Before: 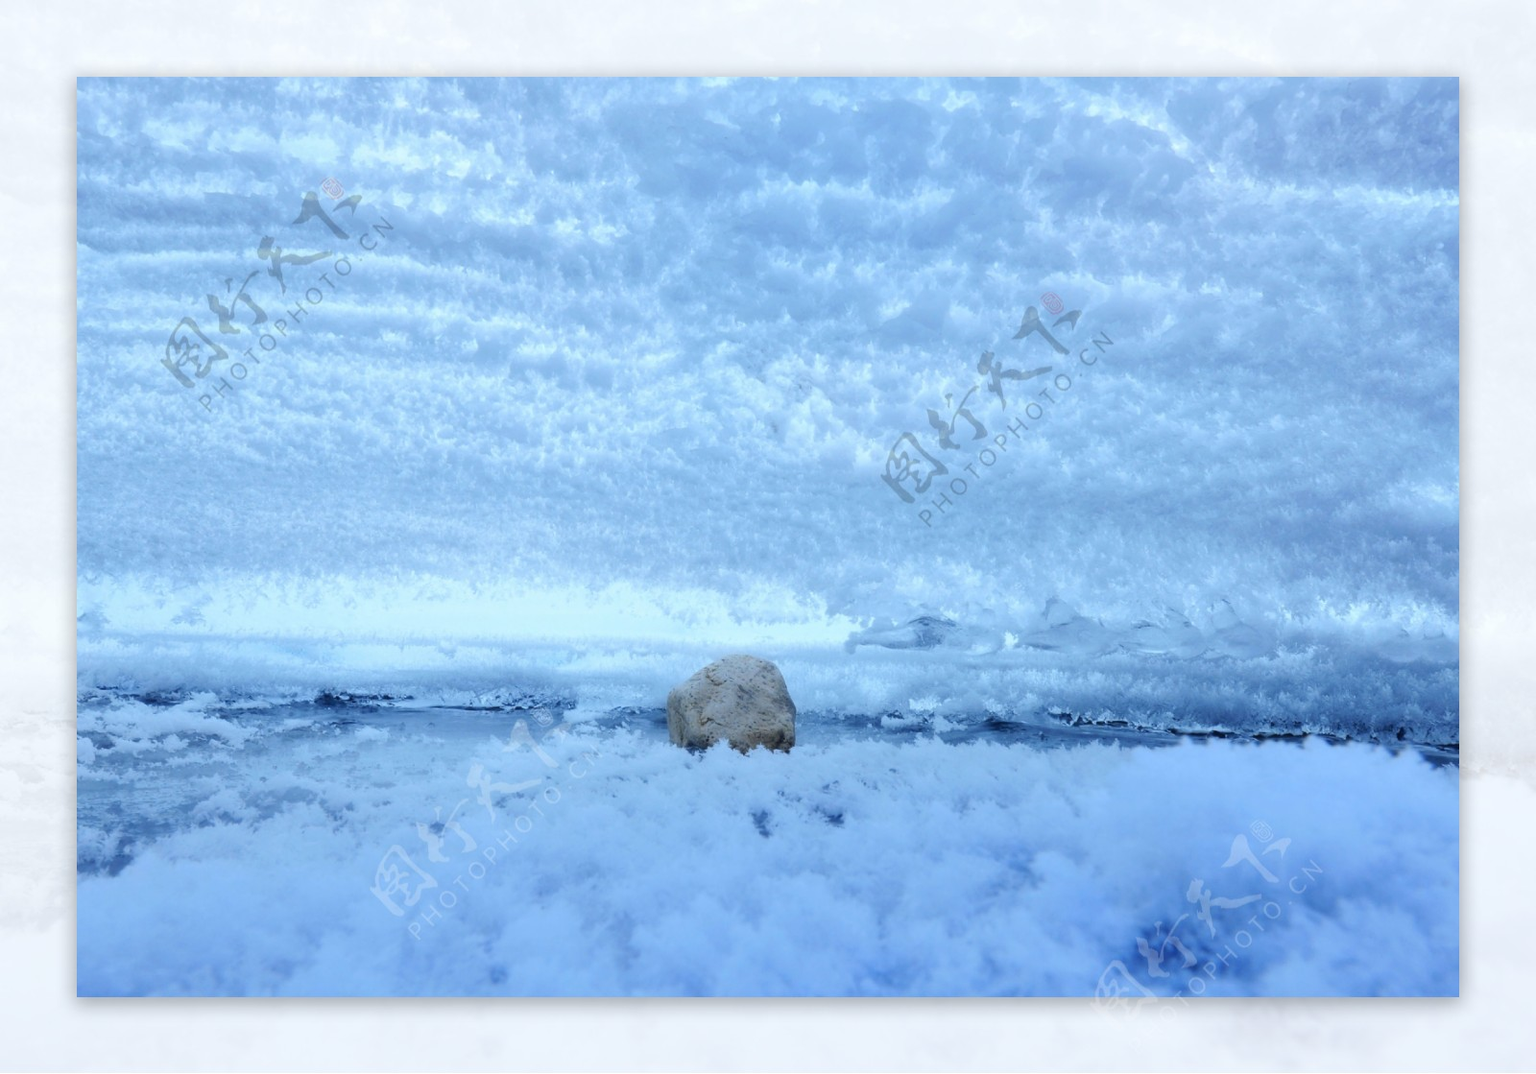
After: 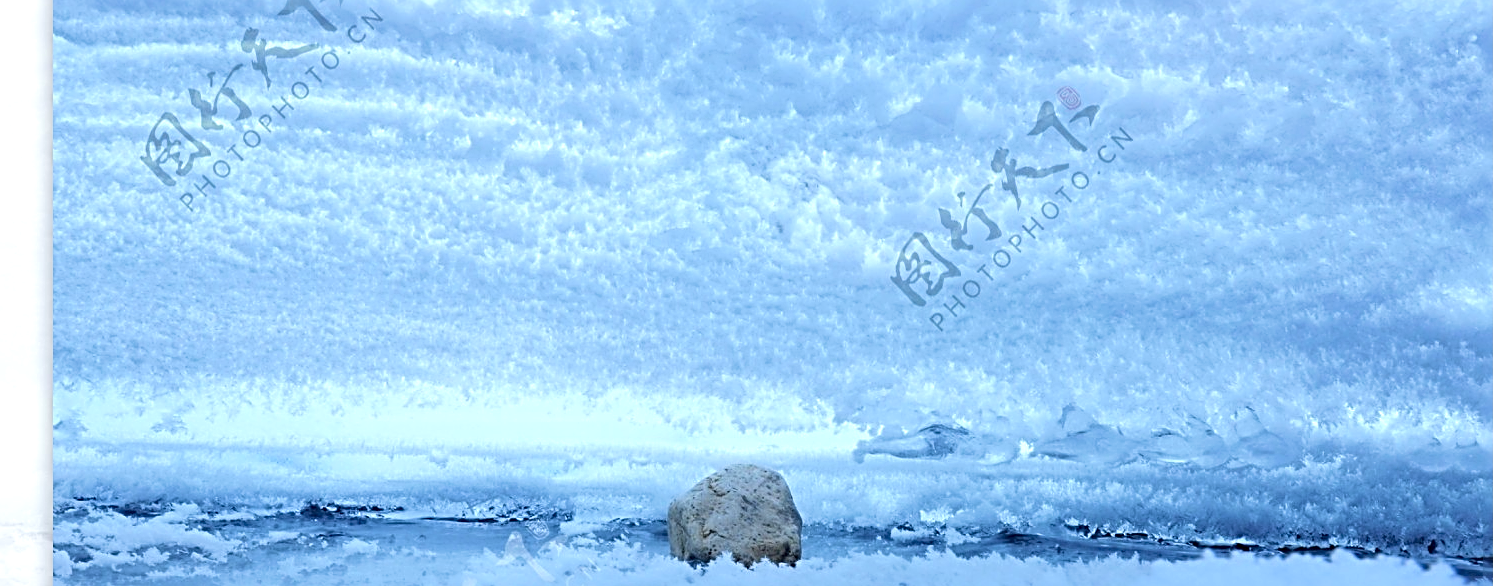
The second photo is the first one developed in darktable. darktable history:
sharpen: radius 3.723, amount 0.917
velvia: on, module defaults
crop: left 1.745%, top 19.483%, right 4.911%, bottom 28.14%
exposure: exposure 0.201 EV, compensate exposure bias true, compensate highlight preservation false
